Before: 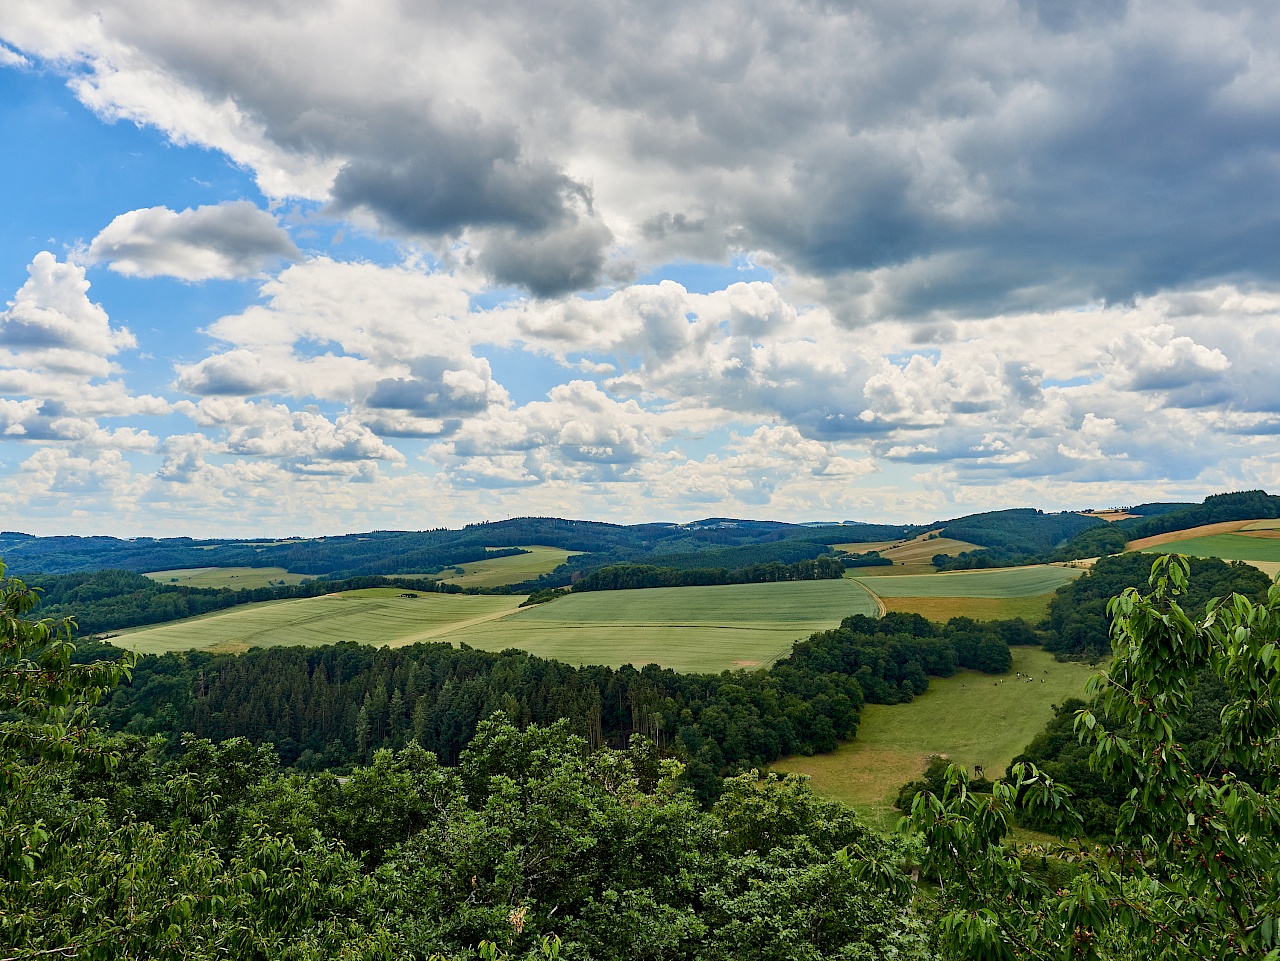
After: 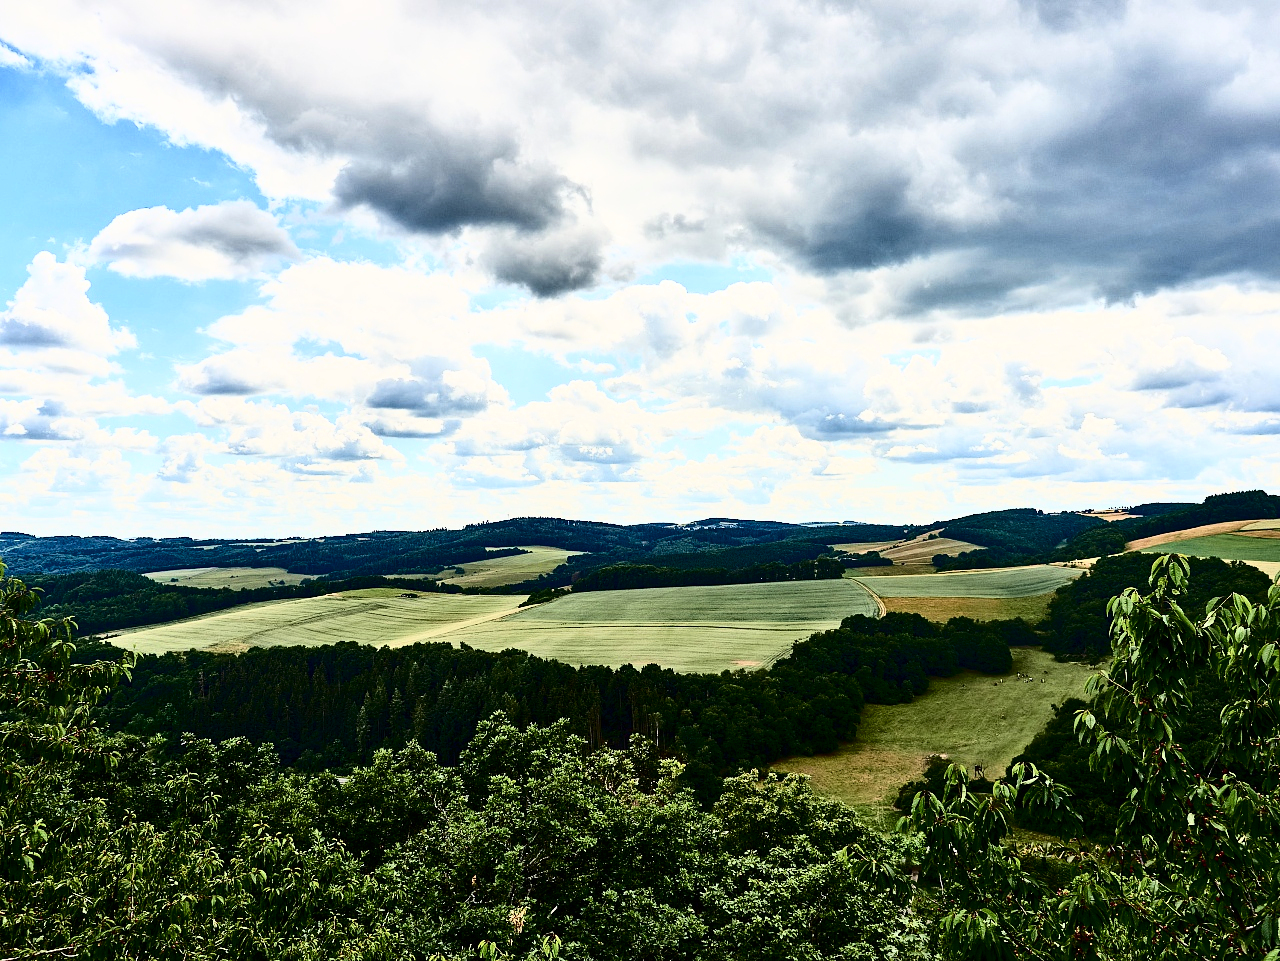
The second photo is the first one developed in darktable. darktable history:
tone curve: curves: ch0 [(0, 0) (0.003, 0.004) (0.011, 0.006) (0.025, 0.008) (0.044, 0.012) (0.069, 0.017) (0.1, 0.021) (0.136, 0.029) (0.177, 0.043) (0.224, 0.062) (0.277, 0.108) (0.335, 0.166) (0.399, 0.301) (0.468, 0.467) (0.543, 0.64) (0.623, 0.803) (0.709, 0.908) (0.801, 0.969) (0.898, 0.988) (1, 1)], color space Lab, independent channels, preserve colors none
